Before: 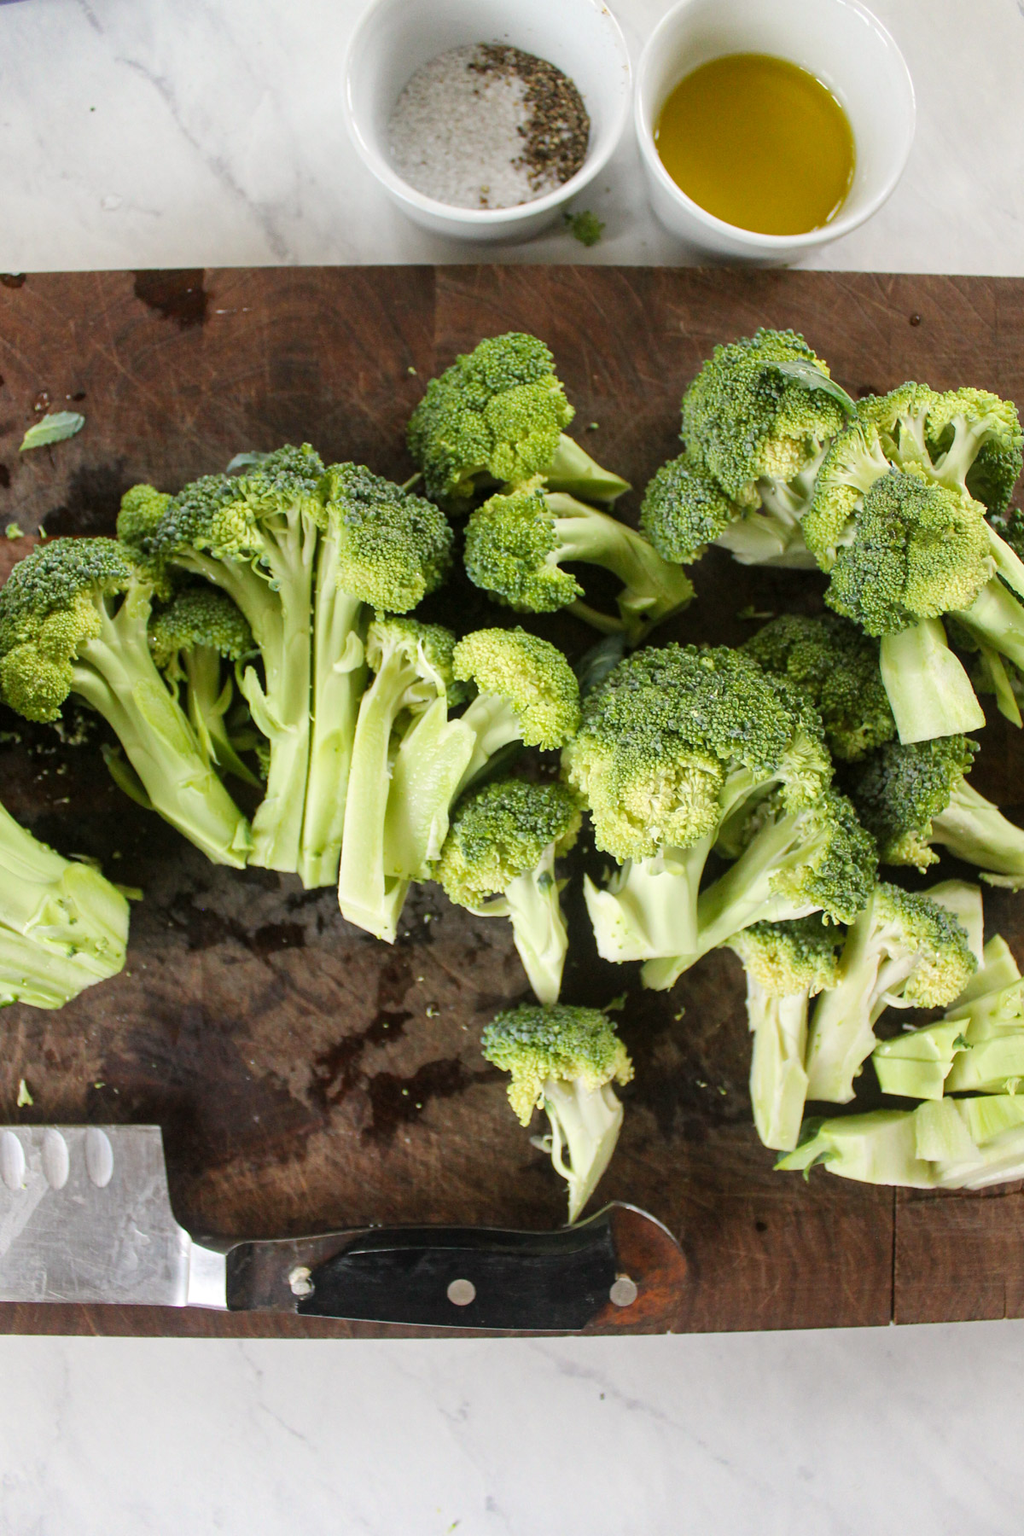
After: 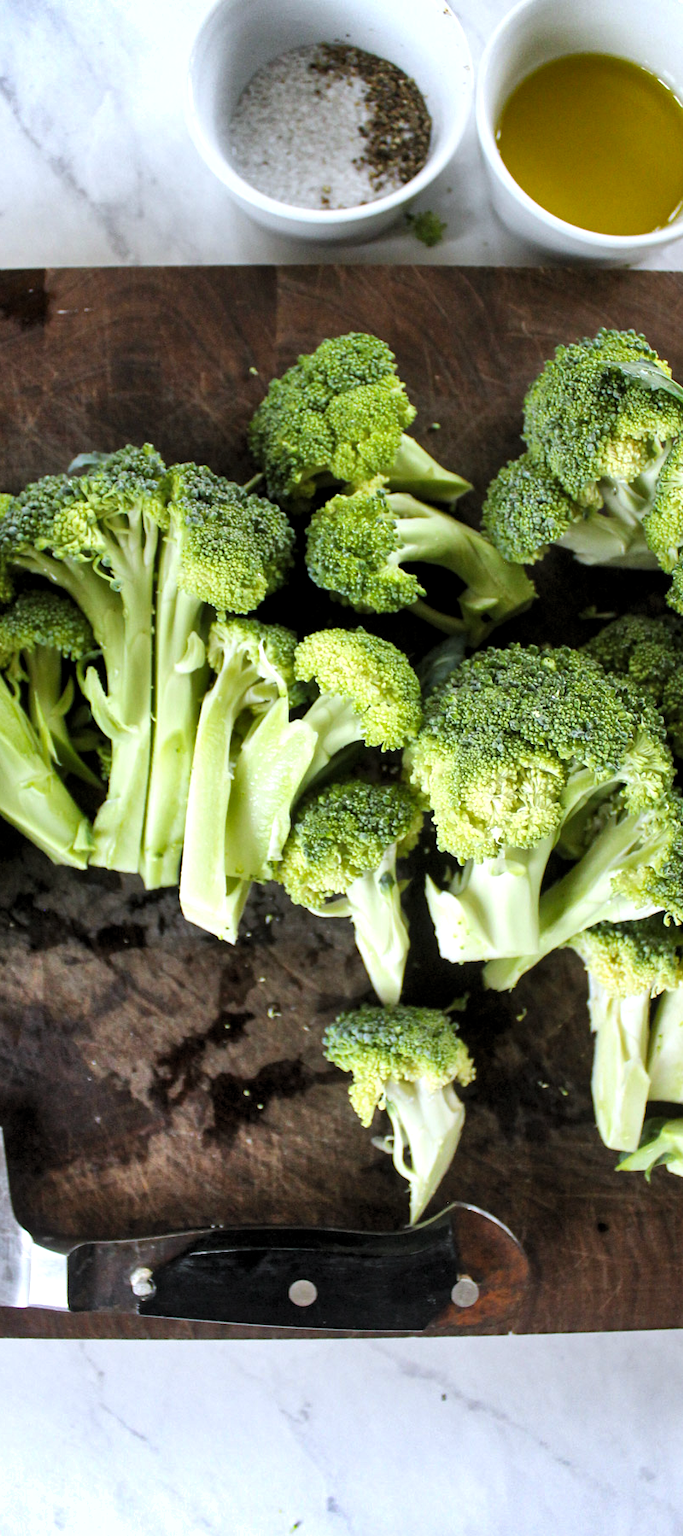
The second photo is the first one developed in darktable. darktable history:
shadows and highlights: shadows 60, soften with gaussian
crop and rotate: left 15.546%, right 17.787%
white balance: red 0.954, blue 1.079
levels: levels [0.052, 0.496, 0.908]
